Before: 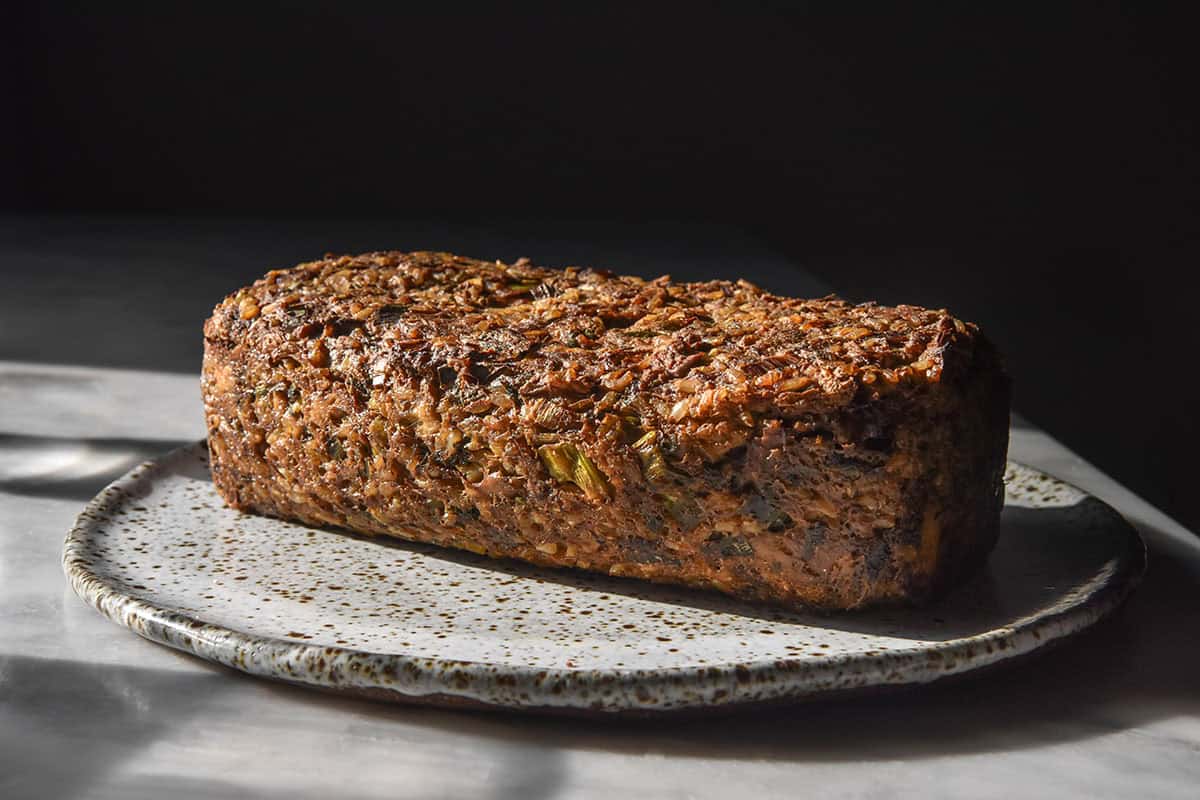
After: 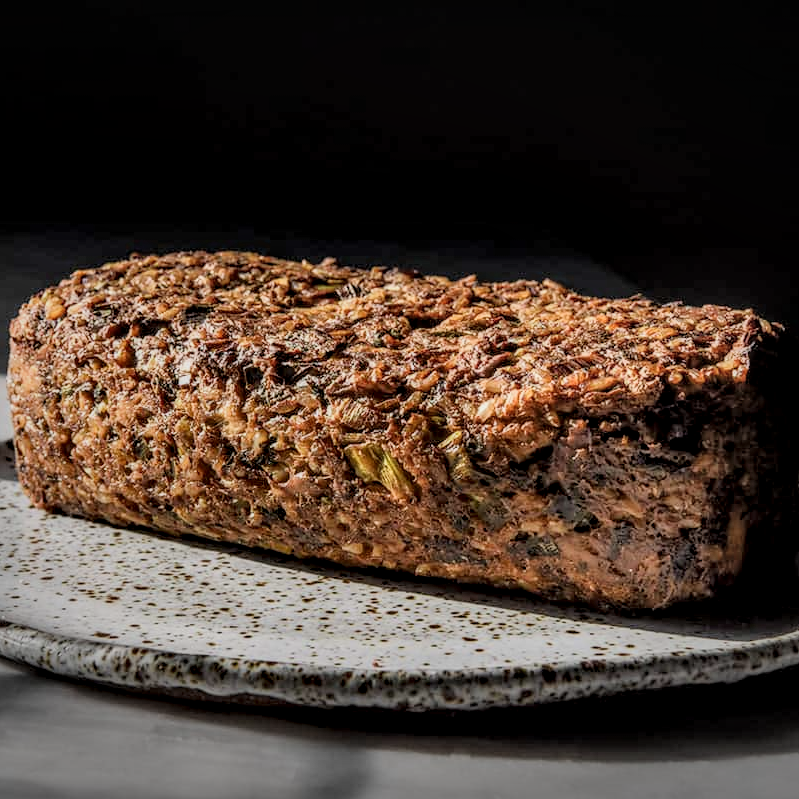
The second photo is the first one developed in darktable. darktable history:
shadows and highlights: shadows 39.53, highlights -60.04
vignetting: fall-off start 99.26%, width/height ratio 1.32
crop and rotate: left 16.195%, right 17.198%
filmic rgb: black relative exposure -7.65 EV, white relative exposure 4.56 EV, hardness 3.61
local contrast: highlights 60%, shadows 61%, detail 160%
tone equalizer: on, module defaults
